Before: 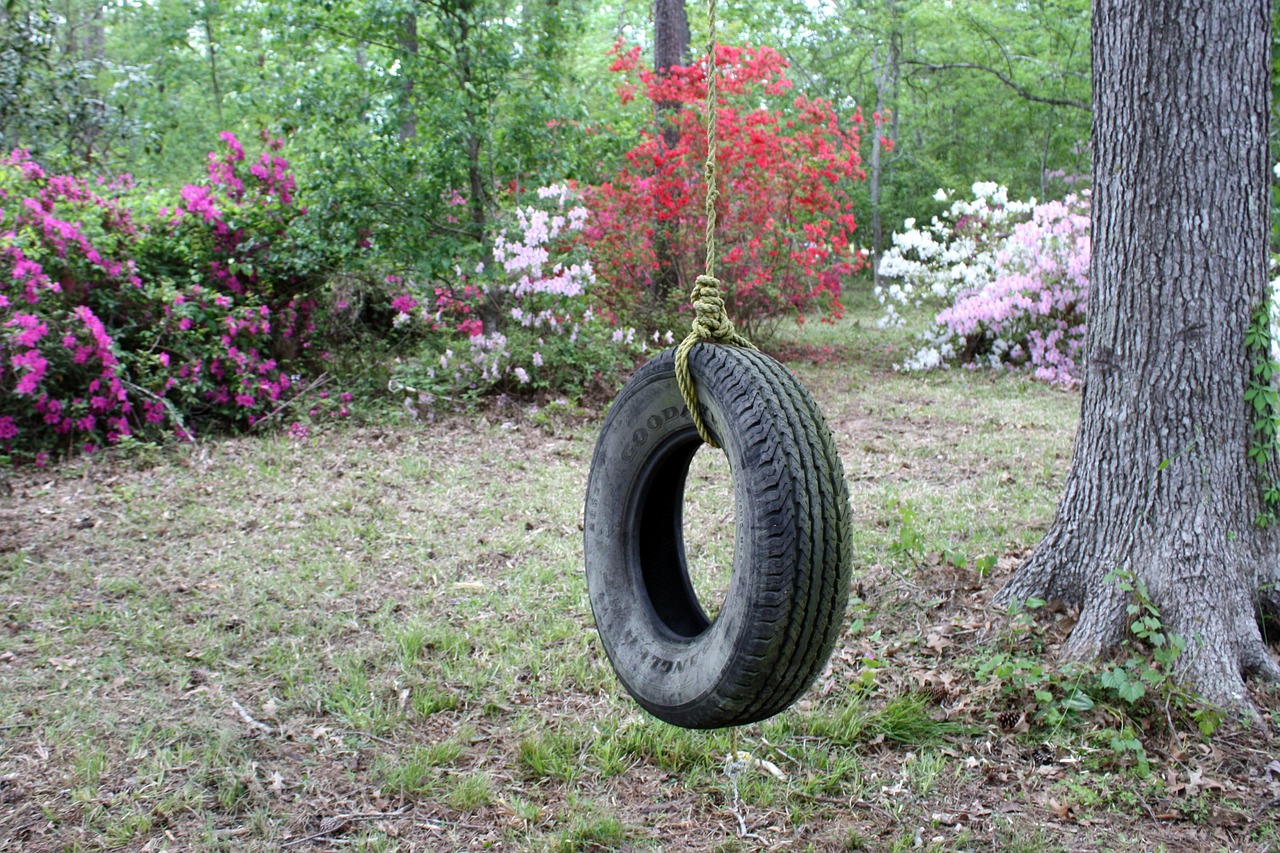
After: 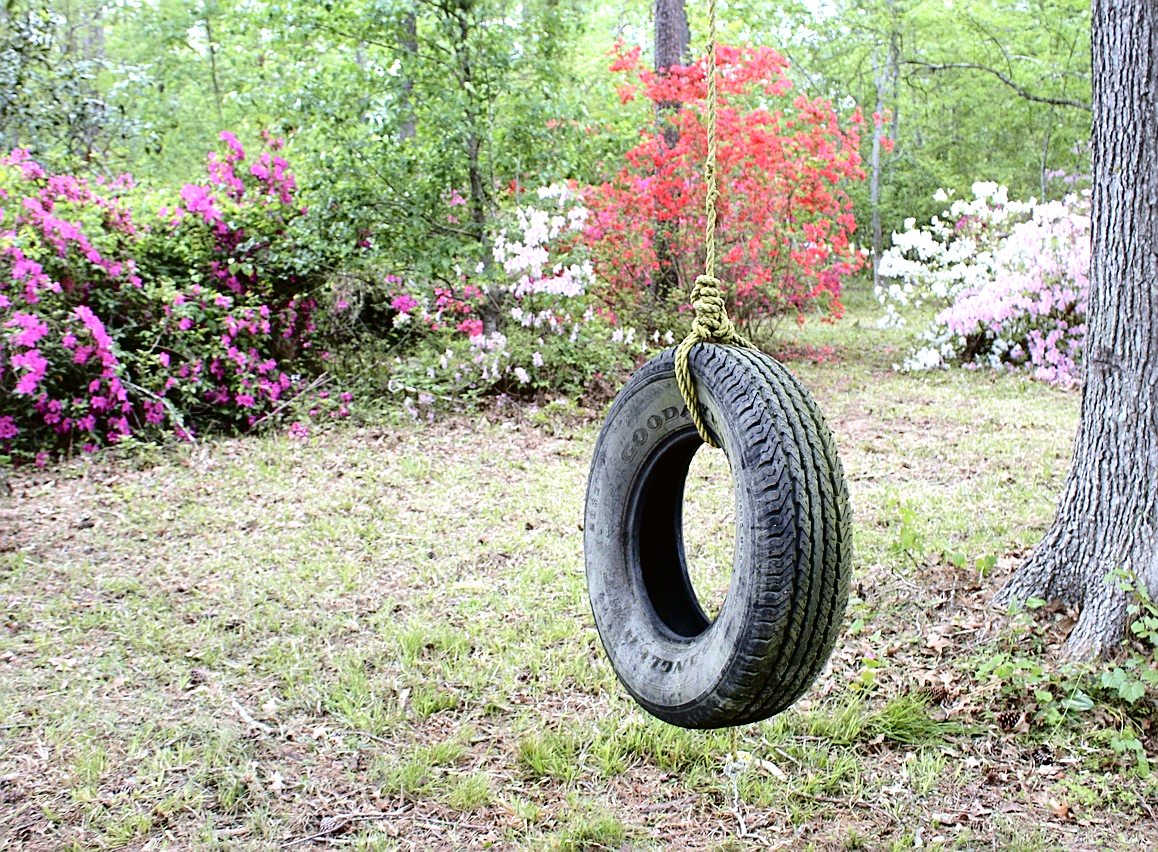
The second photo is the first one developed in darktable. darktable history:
crop: right 9.509%, bottom 0.031%
exposure: black level correction 0.001, exposure 0.5 EV, compensate exposure bias true, compensate highlight preservation false
tone curve: curves: ch0 [(0, 0.01) (0.058, 0.039) (0.159, 0.117) (0.282, 0.327) (0.45, 0.534) (0.676, 0.751) (0.89, 0.919) (1, 1)]; ch1 [(0, 0) (0.094, 0.081) (0.285, 0.299) (0.385, 0.403) (0.447, 0.455) (0.495, 0.496) (0.544, 0.552) (0.589, 0.612) (0.722, 0.728) (1, 1)]; ch2 [(0, 0) (0.257, 0.217) (0.43, 0.421) (0.498, 0.507) (0.531, 0.544) (0.56, 0.579) (0.625, 0.642) (1, 1)], color space Lab, independent channels, preserve colors none
sharpen: on, module defaults
